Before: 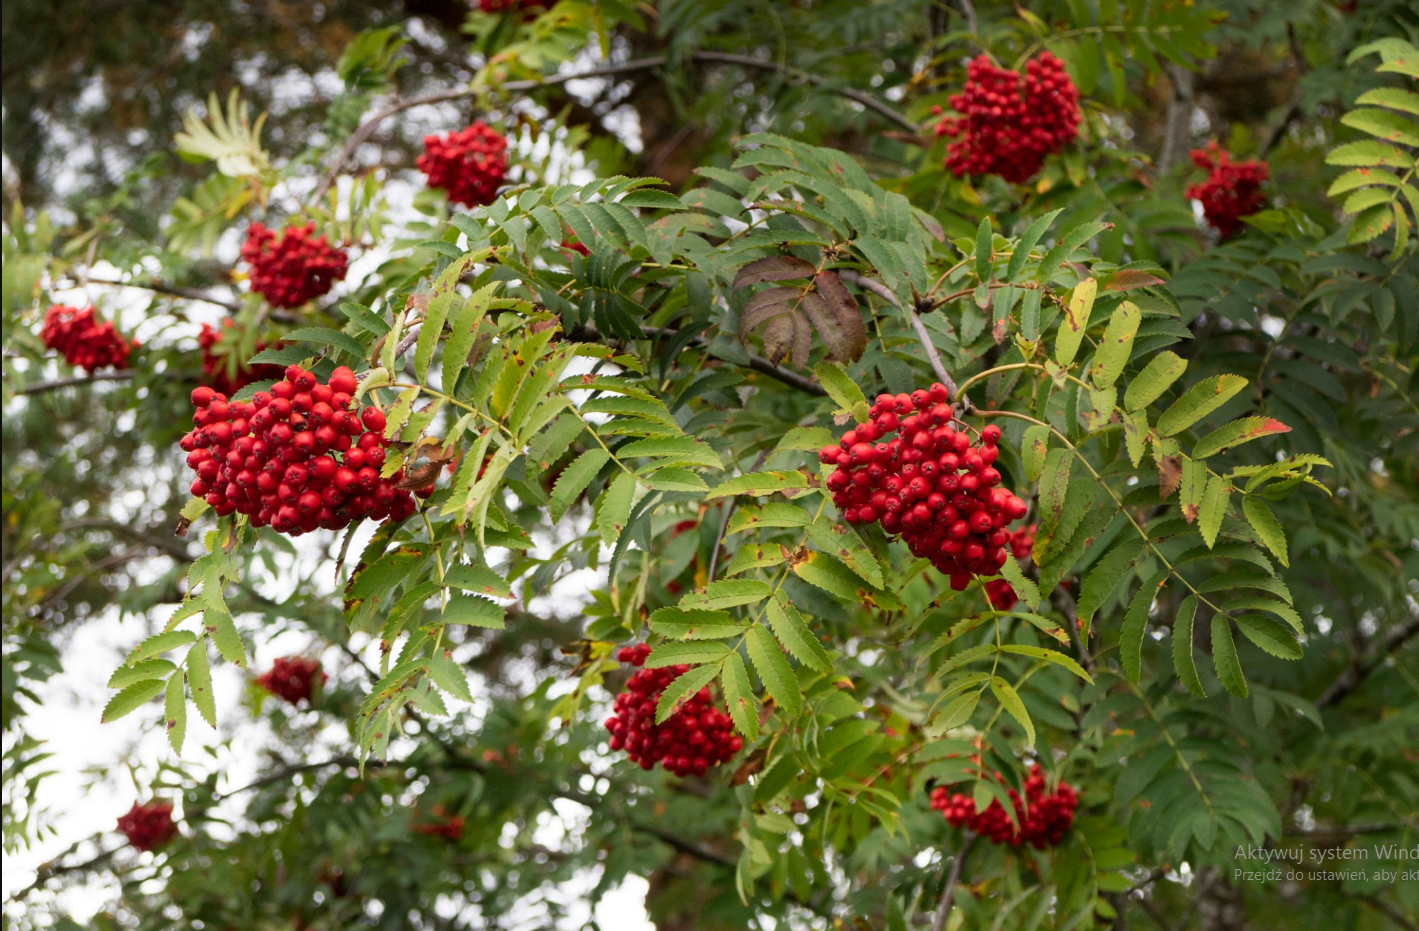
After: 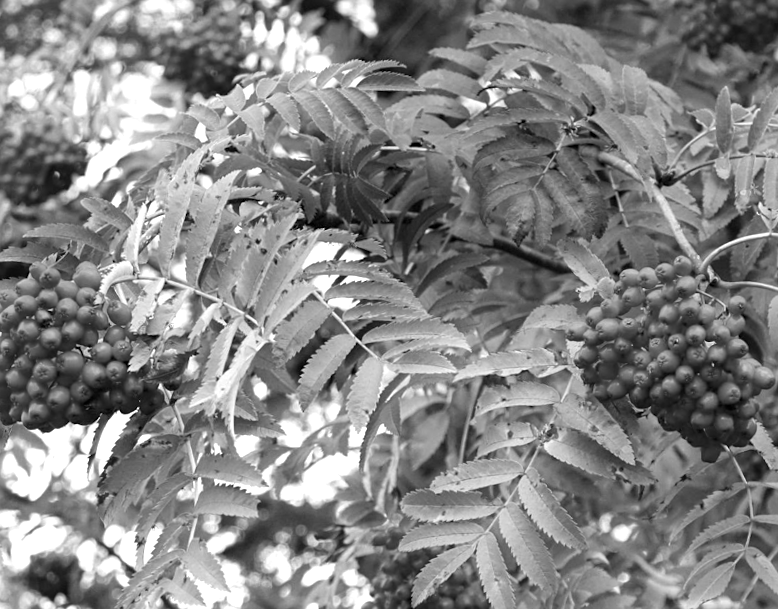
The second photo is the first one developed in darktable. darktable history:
rotate and perspective: rotation -2.12°, lens shift (vertical) 0.009, lens shift (horizontal) -0.008, automatic cropping original format, crop left 0.036, crop right 0.964, crop top 0.05, crop bottom 0.959
sharpen: amount 0.2
white balance: red 0.984, blue 1.059
crop: left 16.202%, top 11.208%, right 26.045%, bottom 20.557%
exposure: exposure 0.6 EV, compensate highlight preservation false
monochrome: on, module defaults
contrast brightness saturation: brightness -0.02, saturation 0.35
